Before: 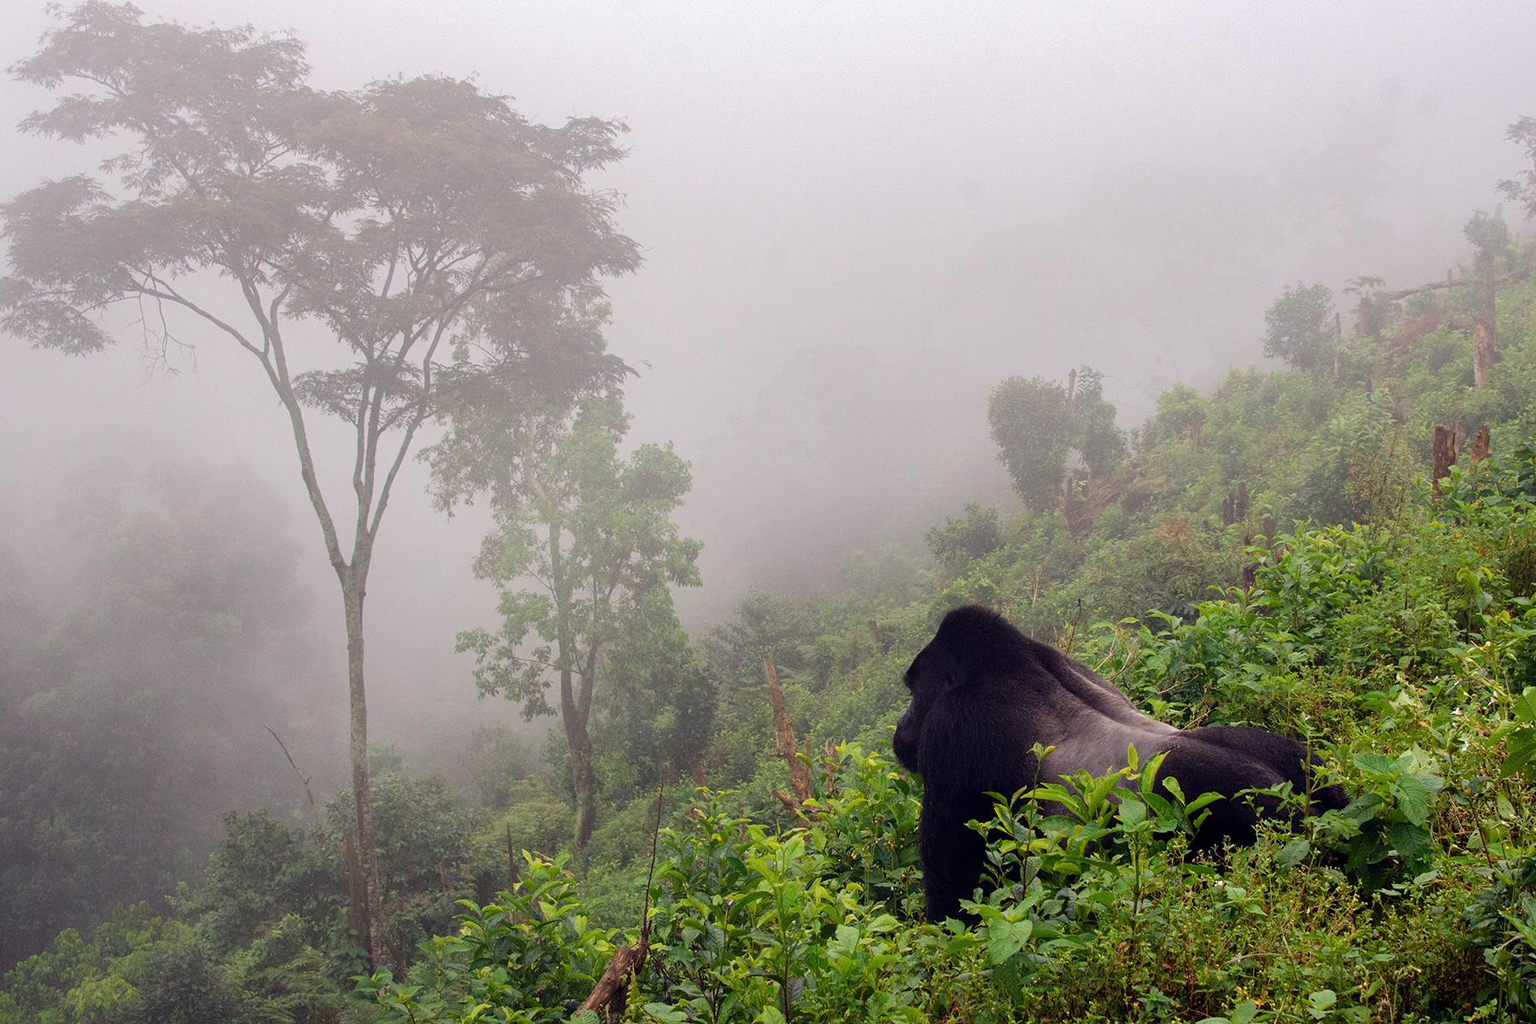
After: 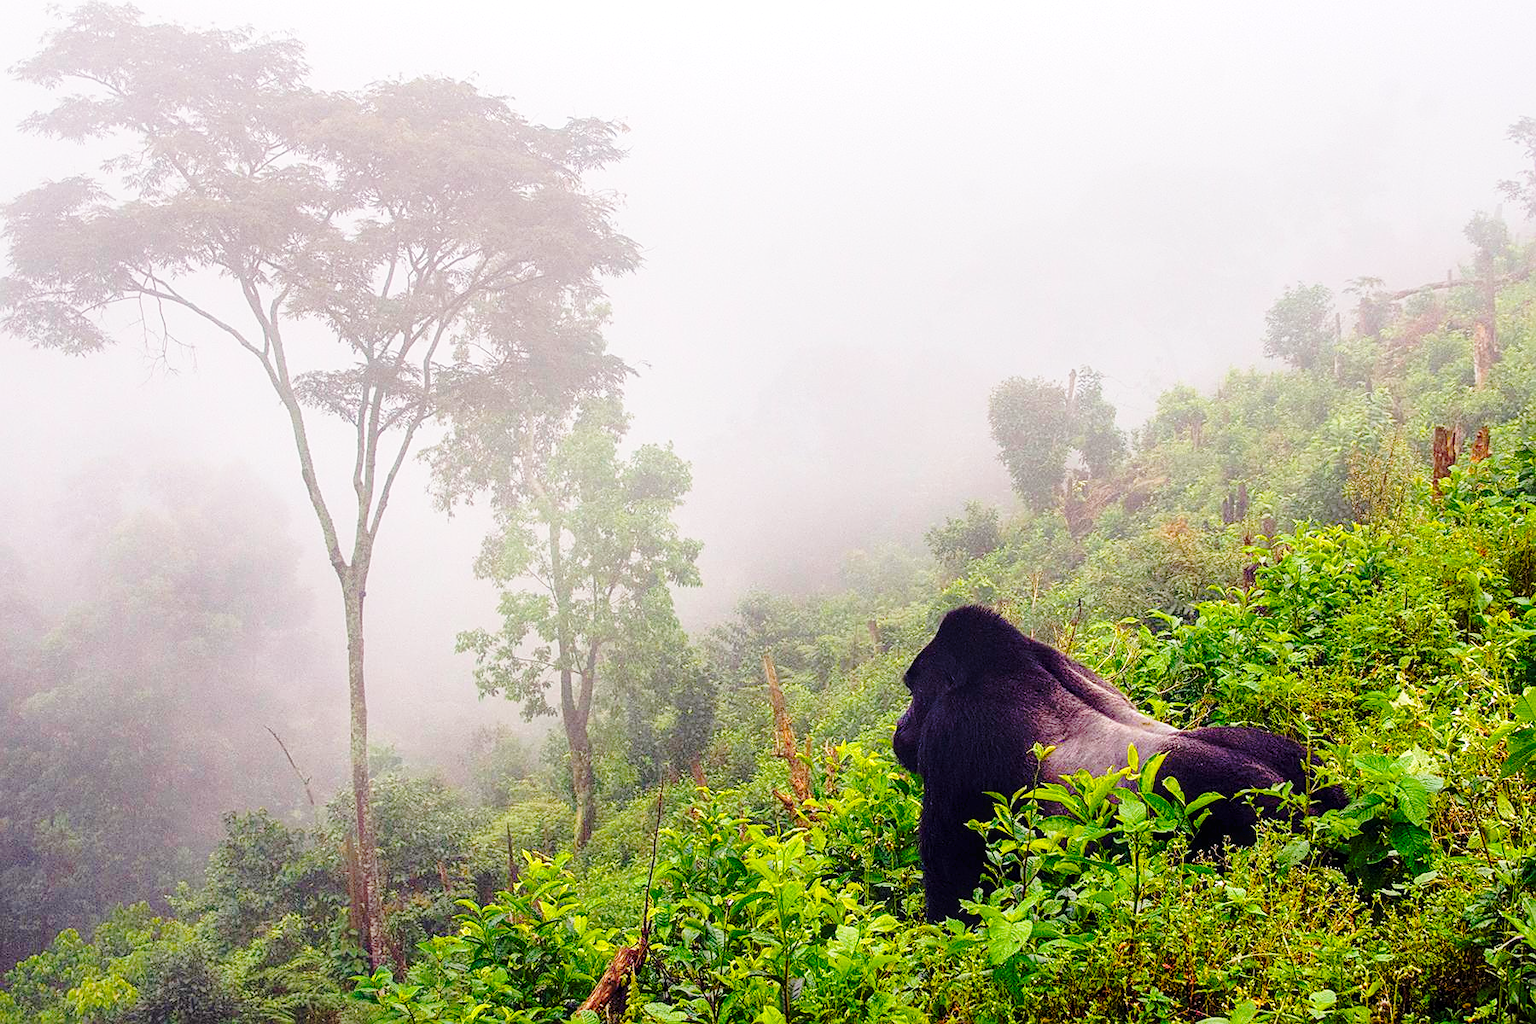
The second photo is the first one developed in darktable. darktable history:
sharpen: on, module defaults
color balance rgb: power › hue 325.93°, linear chroma grading › shadows 31.975%, linear chroma grading › global chroma -1.572%, linear chroma grading › mid-tones 3.719%, perceptual saturation grading › global saturation 25.079%, global vibrance 20%
base curve: curves: ch0 [(0, 0) (0.032, 0.037) (0.105, 0.228) (0.435, 0.76) (0.856, 0.983) (1, 1)], preserve colors none
local contrast: on, module defaults
